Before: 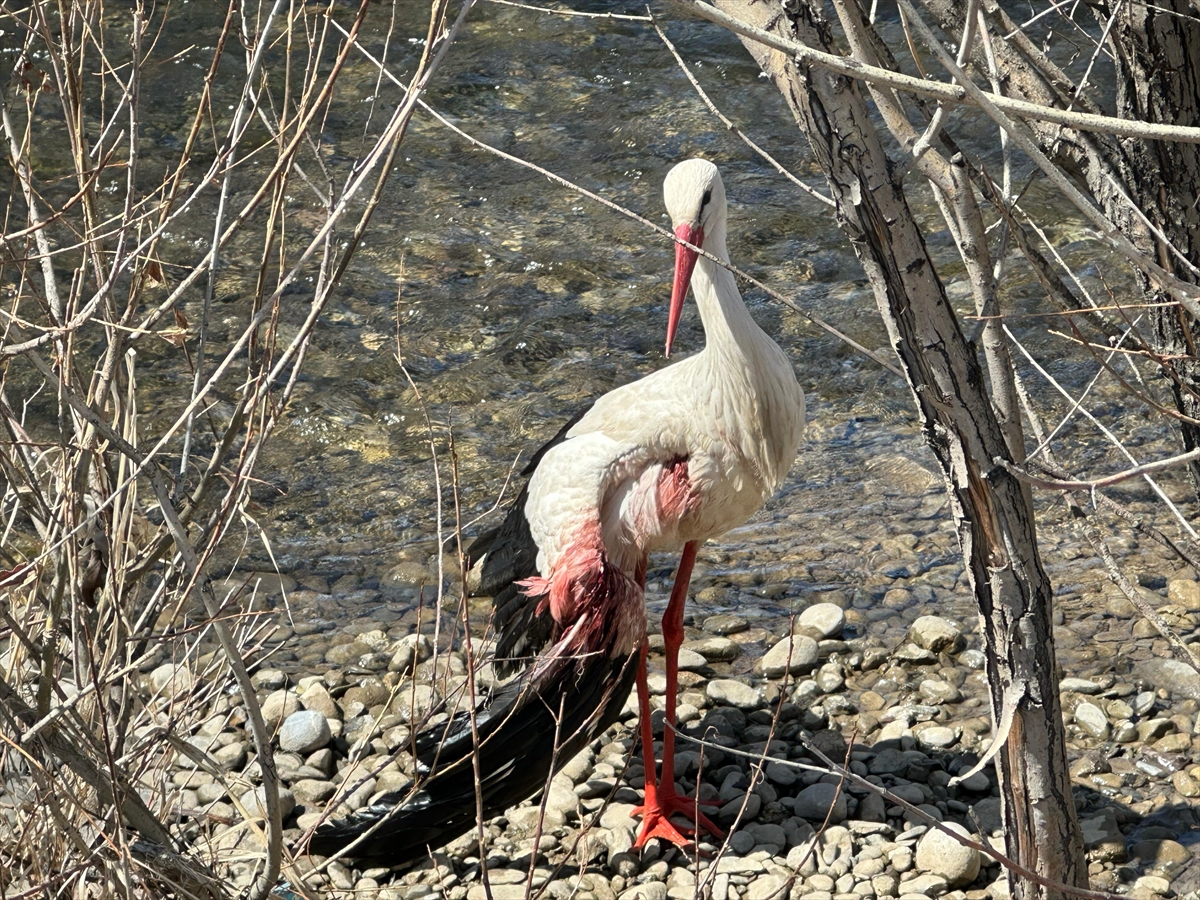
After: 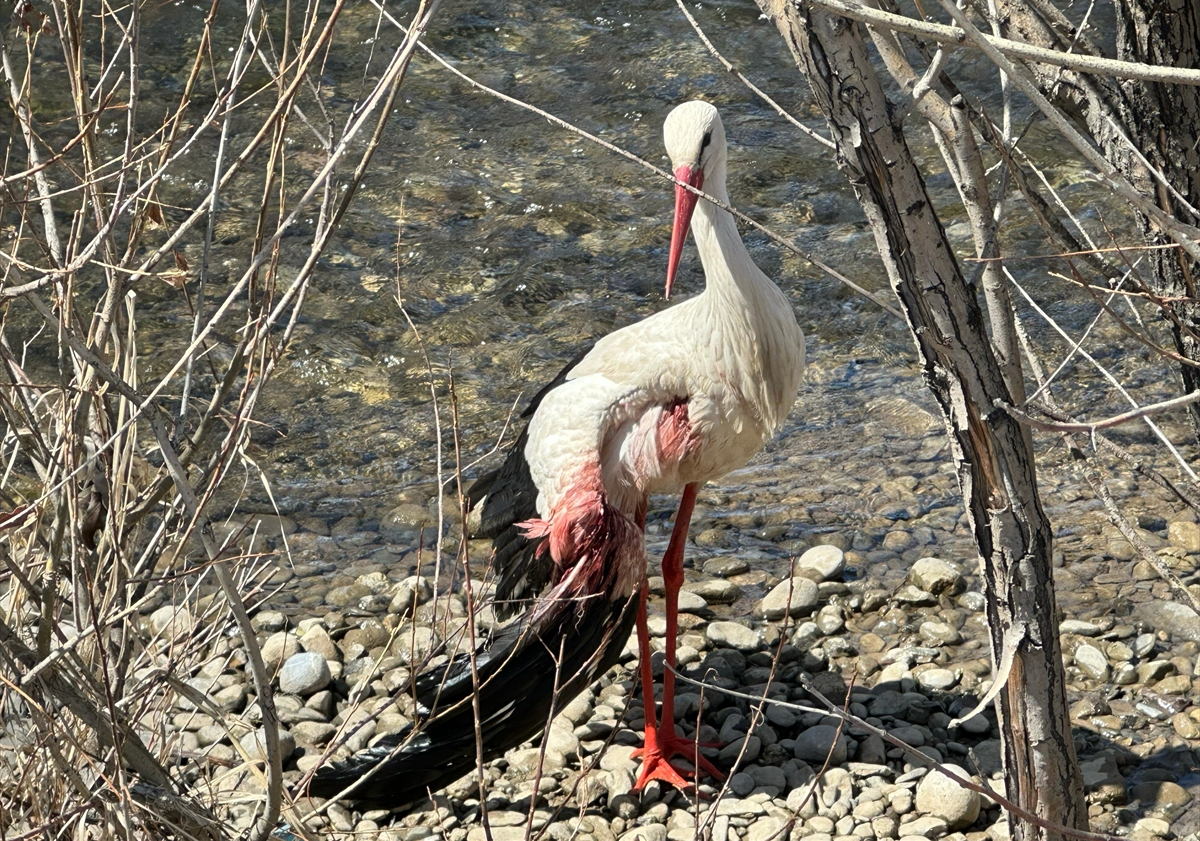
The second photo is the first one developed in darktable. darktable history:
crop and rotate: top 6.529%
